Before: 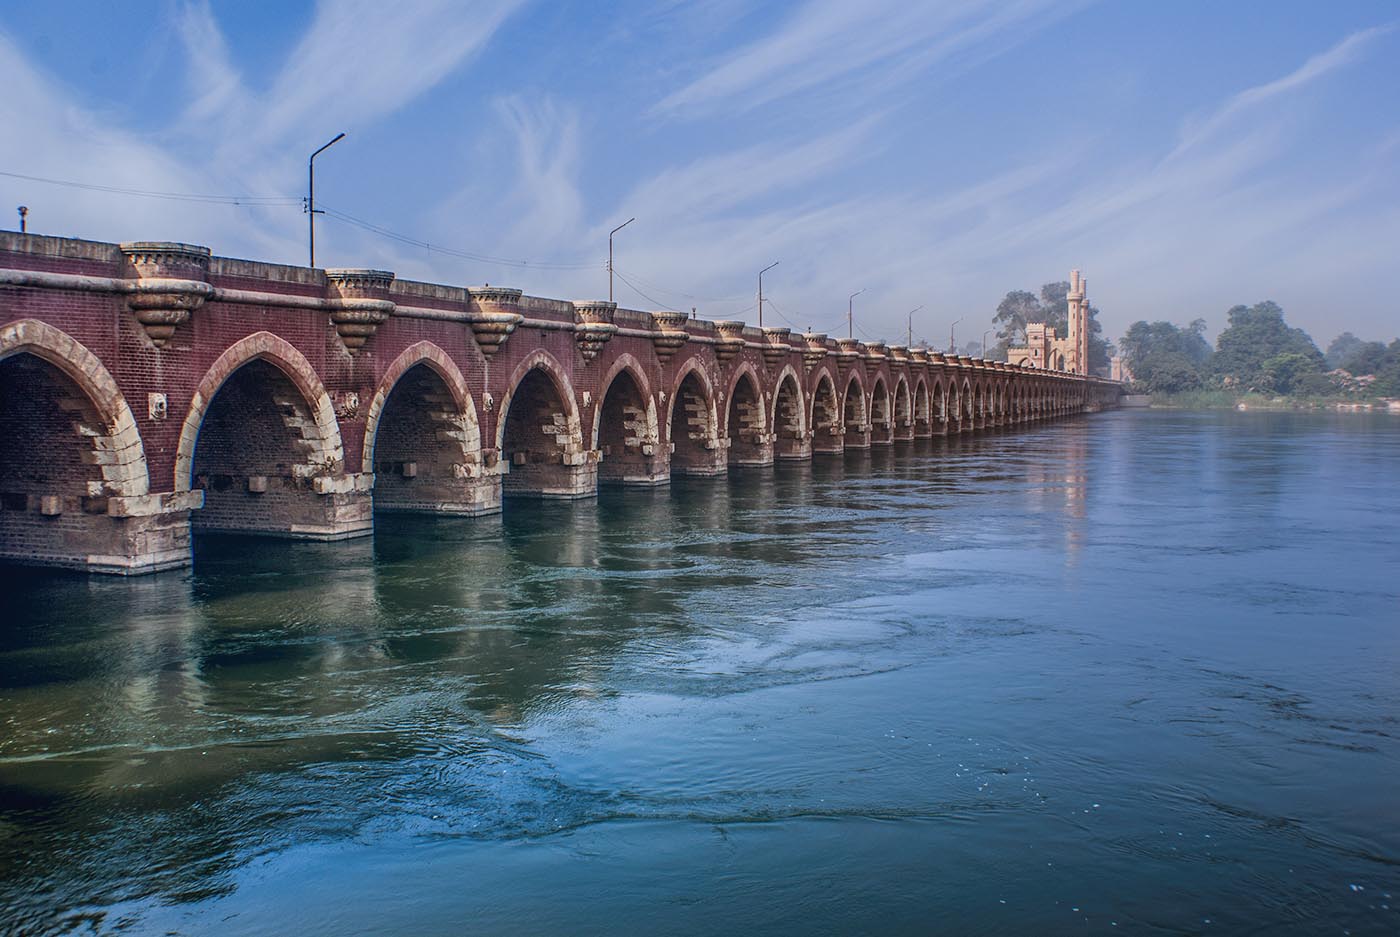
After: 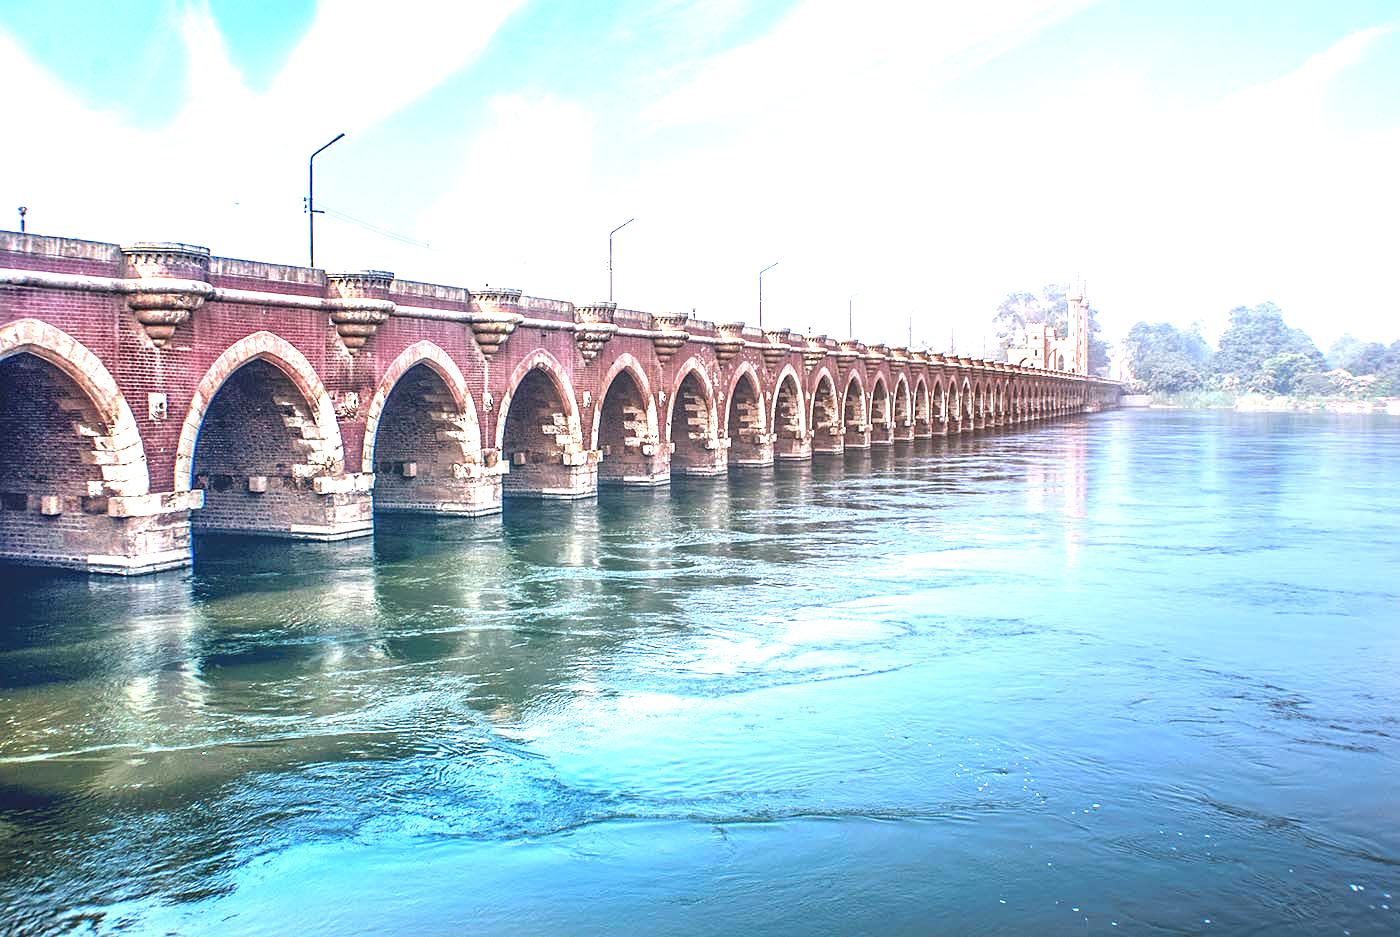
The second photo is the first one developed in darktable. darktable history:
exposure: black level correction 0, exposure 2.142 EV, compensate highlight preservation false
sharpen: amount 0.205
